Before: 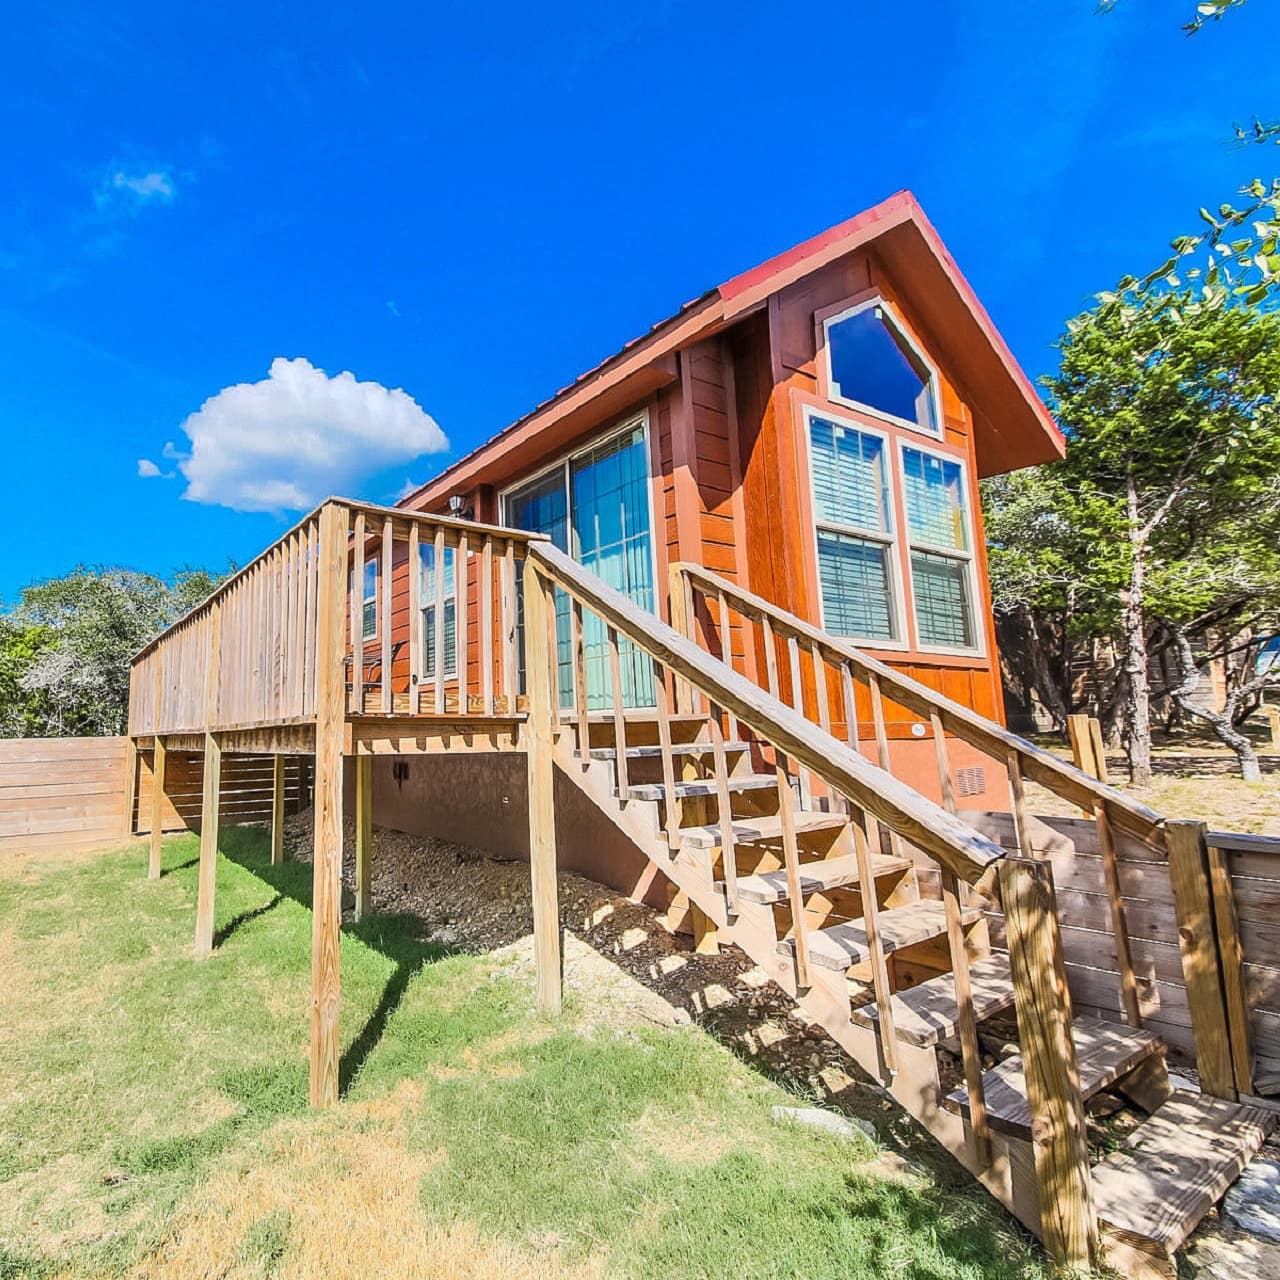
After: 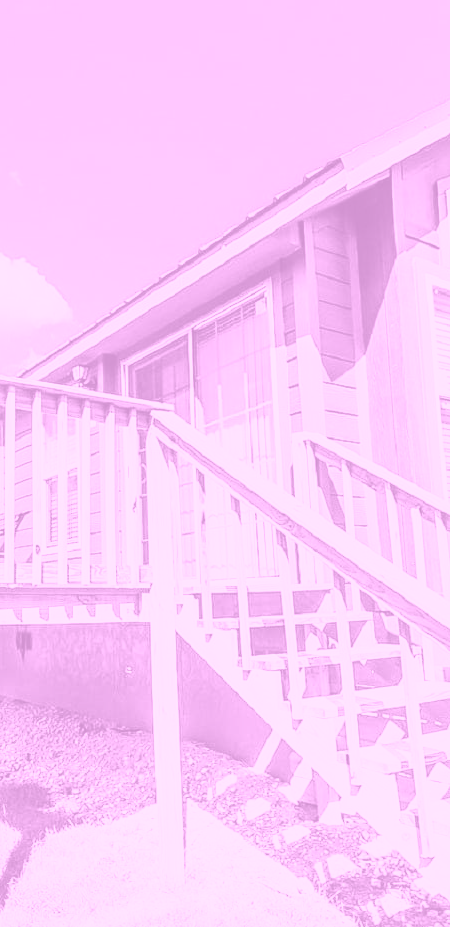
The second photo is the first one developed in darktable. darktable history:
colorize: hue 331.2°, saturation 75%, source mix 30.28%, lightness 70.52%, version 1
crop and rotate: left 29.476%, top 10.214%, right 35.32%, bottom 17.333%
contrast brightness saturation: contrast 0.1, brightness 0.03, saturation 0.09
color correction: highlights a* 10.32, highlights b* 14.66, shadows a* -9.59, shadows b* -15.02
tone equalizer: on, module defaults
white balance: red 1, blue 1
base curve: curves: ch0 [(0, 0) (0.028, 0.03) (0.121, 0.232) (0.46, 0.748) (0.859, 0.968) (1, 1)], preserve colors none
